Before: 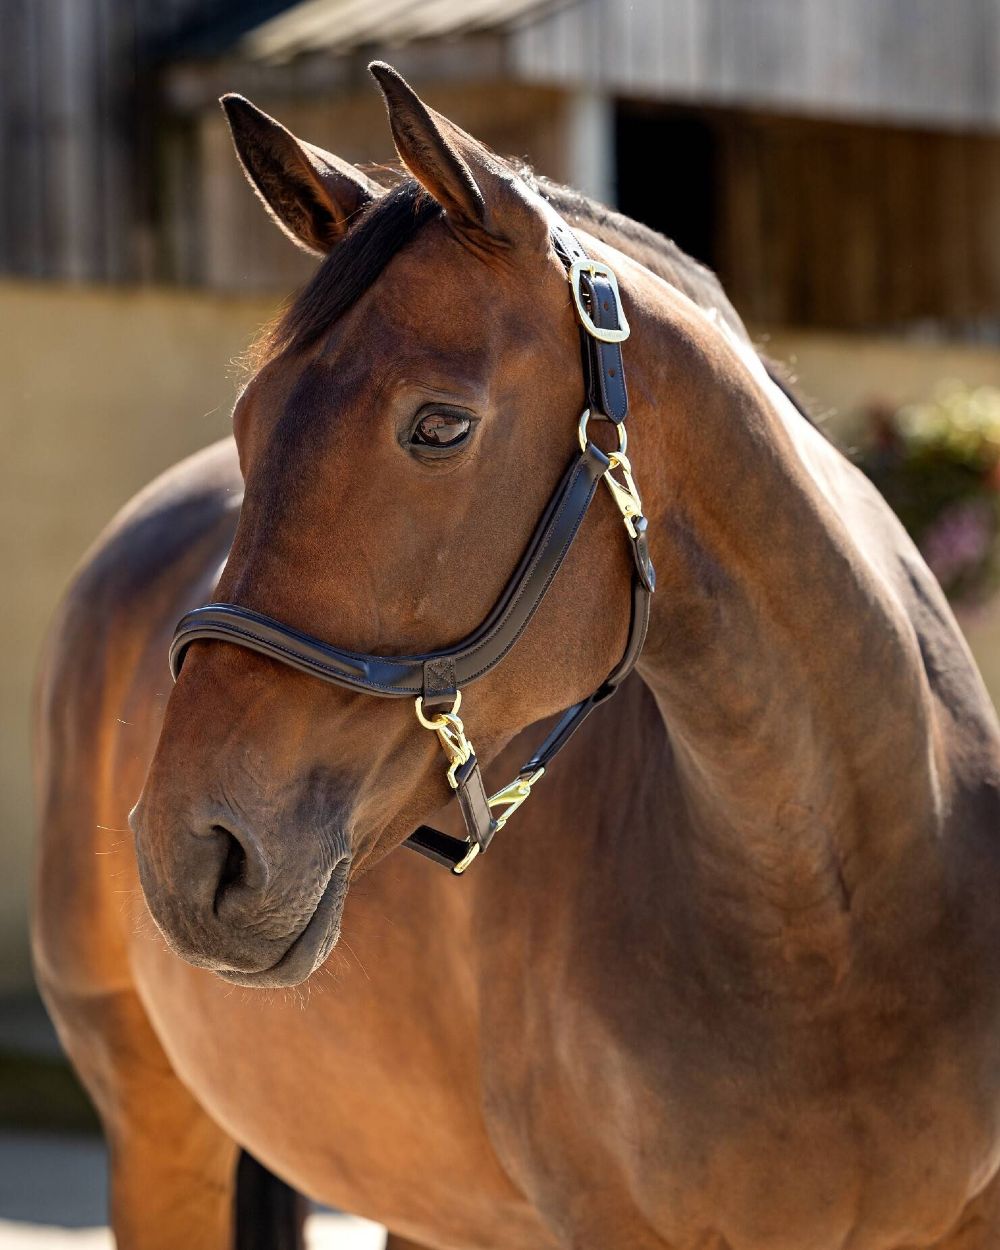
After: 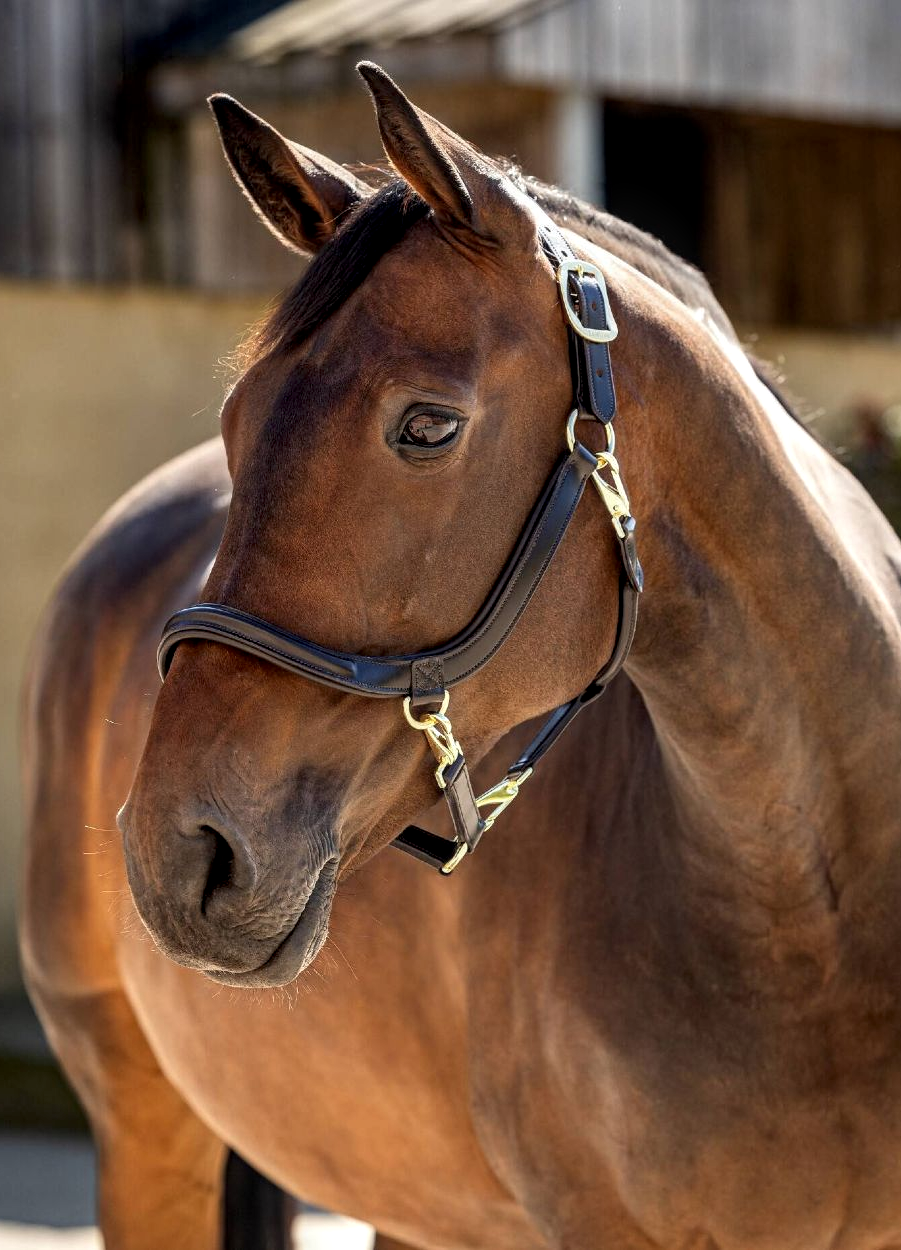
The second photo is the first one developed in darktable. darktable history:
crop and rotate: left 1.291%, right 8.52%
local contrast: detail 130%
